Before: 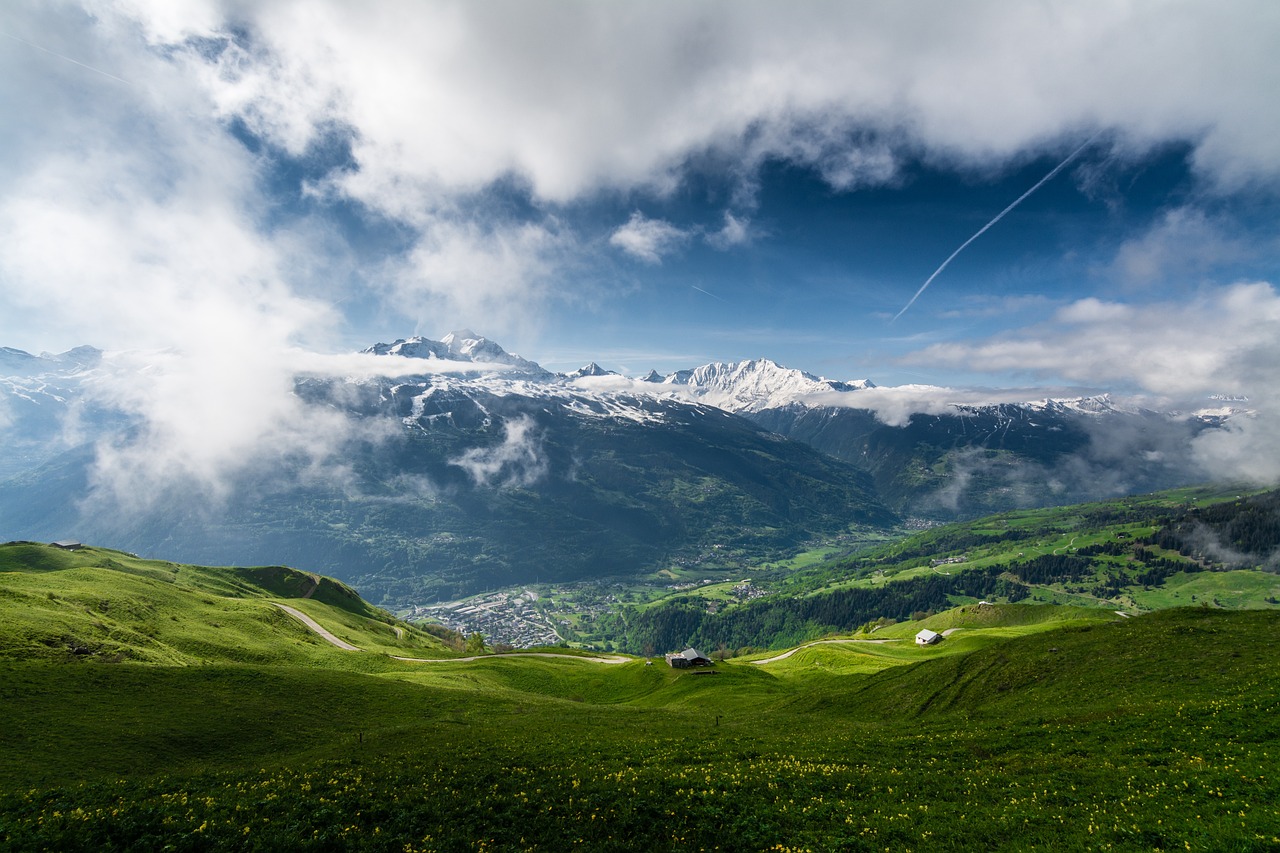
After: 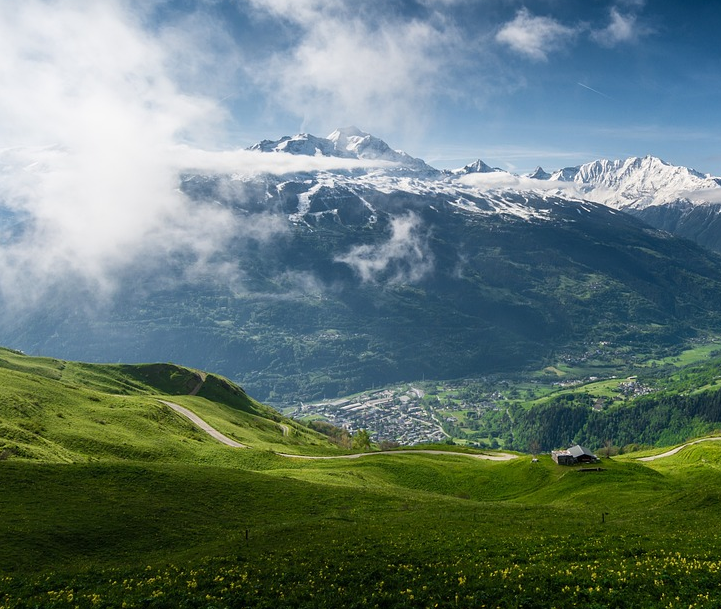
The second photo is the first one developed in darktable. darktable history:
crop: left 8.966%, top 23.852%, right 34.699%, bottom 4.703%
tone equalizer: on, module defaults
